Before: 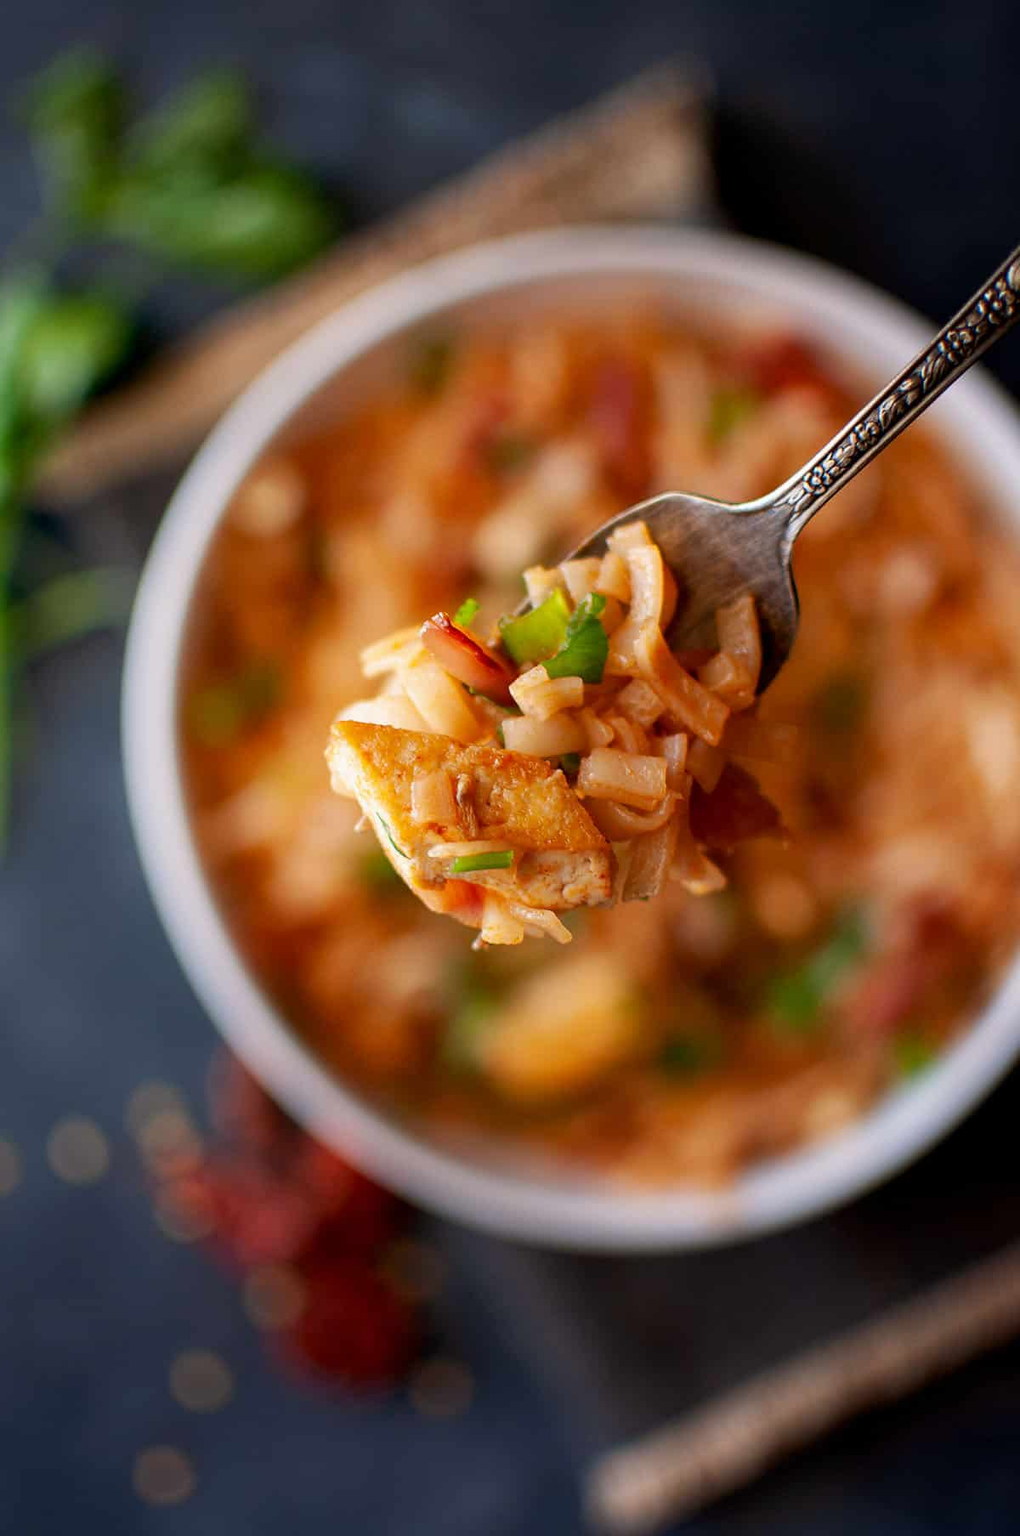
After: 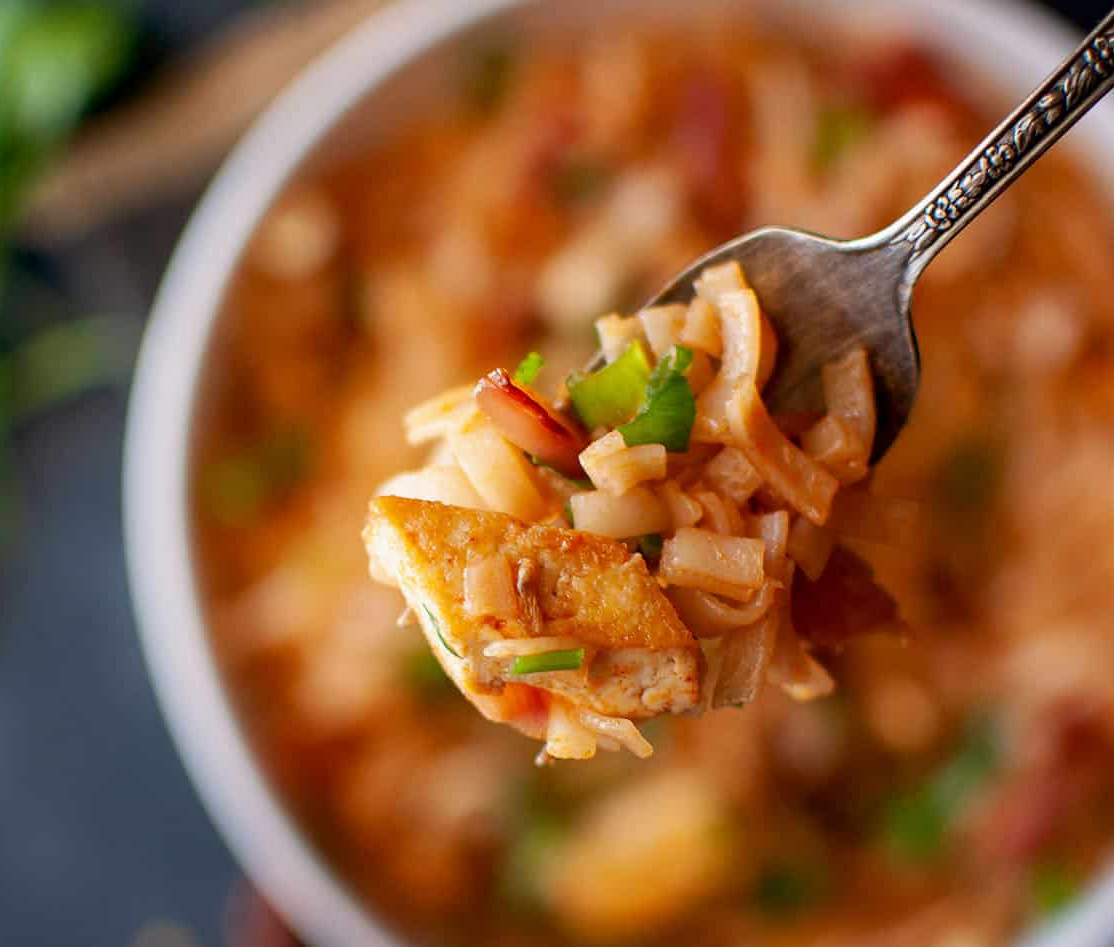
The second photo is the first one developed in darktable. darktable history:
crop: left 1.747%, top 19.481%, right 5.398%, bottom 28.088%
